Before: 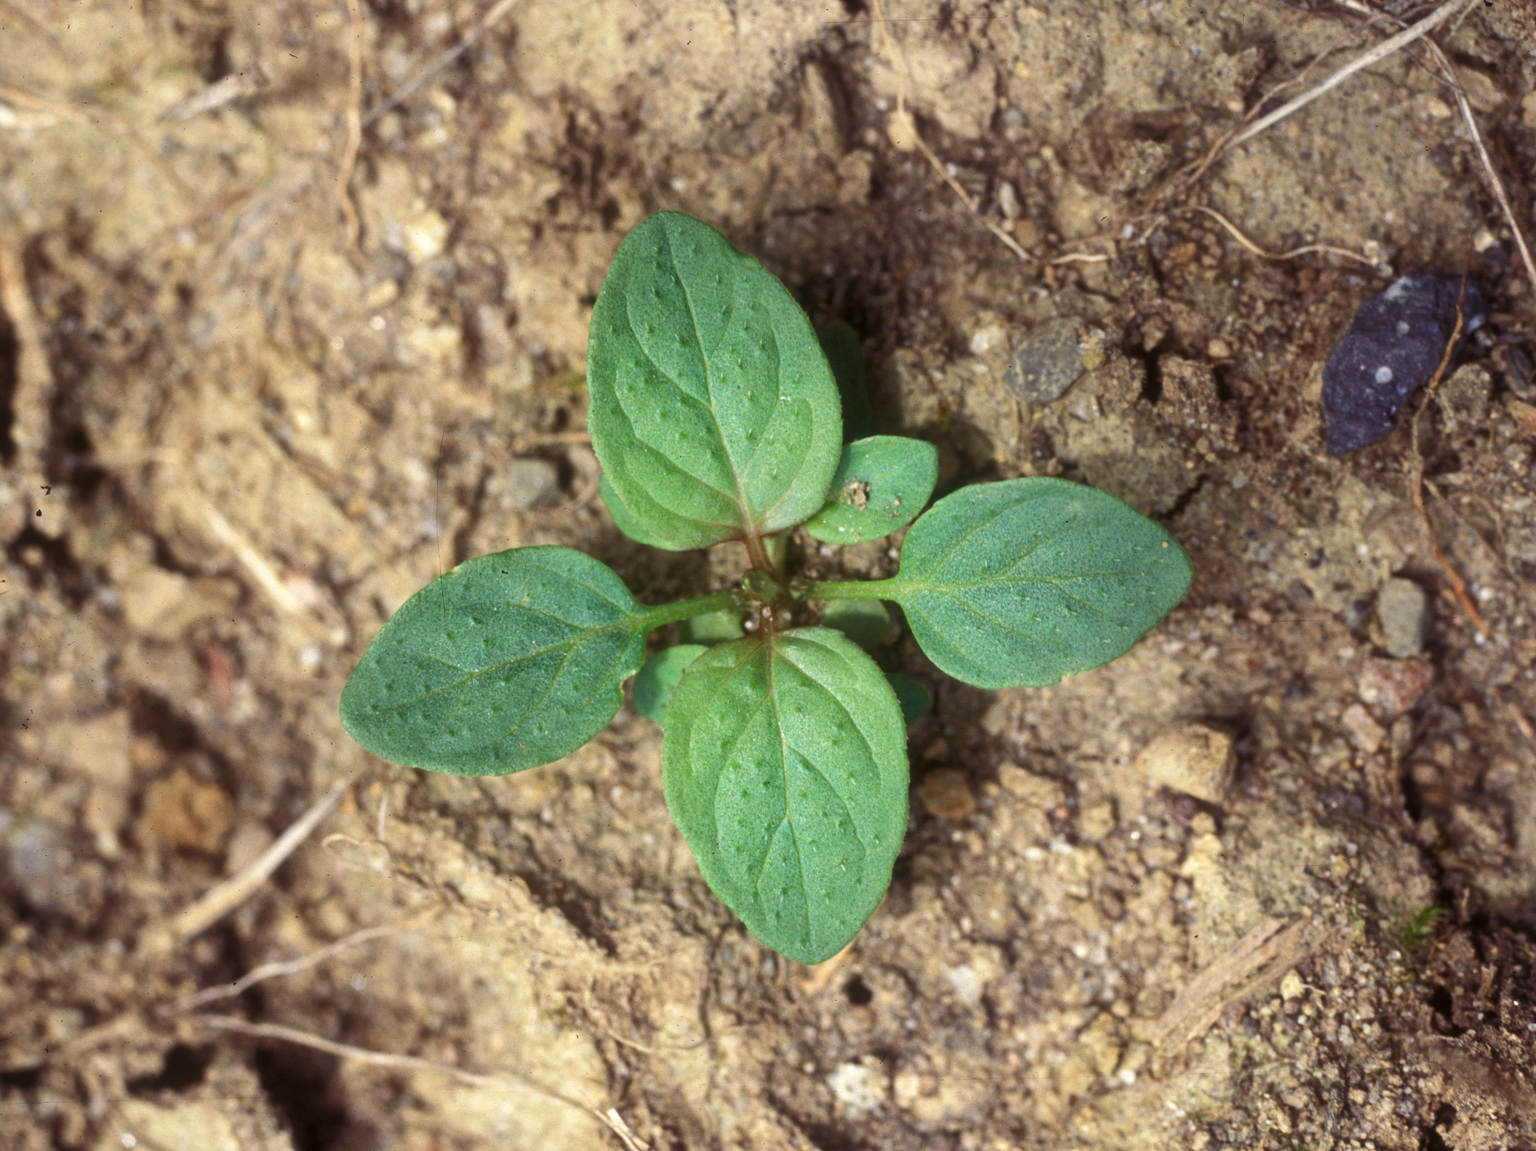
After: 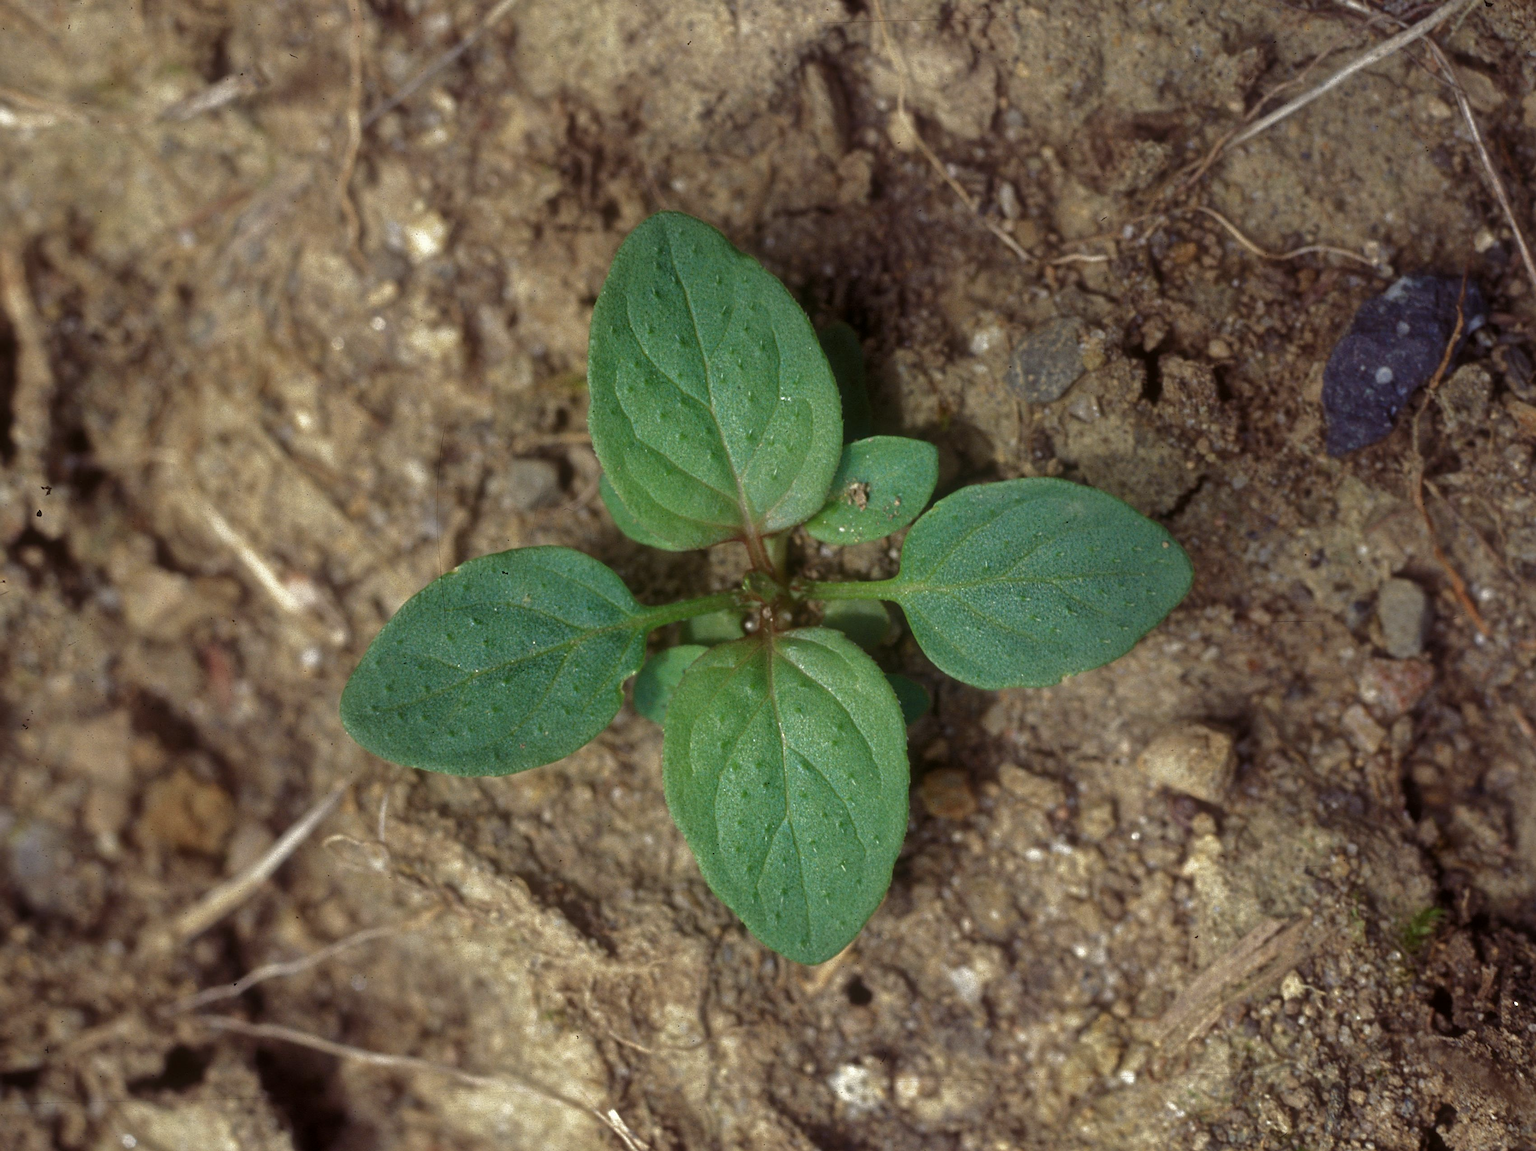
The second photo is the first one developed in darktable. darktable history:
exposure: black level correction 0.001, compensate highlight preservation false
base curve: curves: ch0 [(0, 0) (0.841, 0.609) (1, 1)]
sharpen: on, module defaults
